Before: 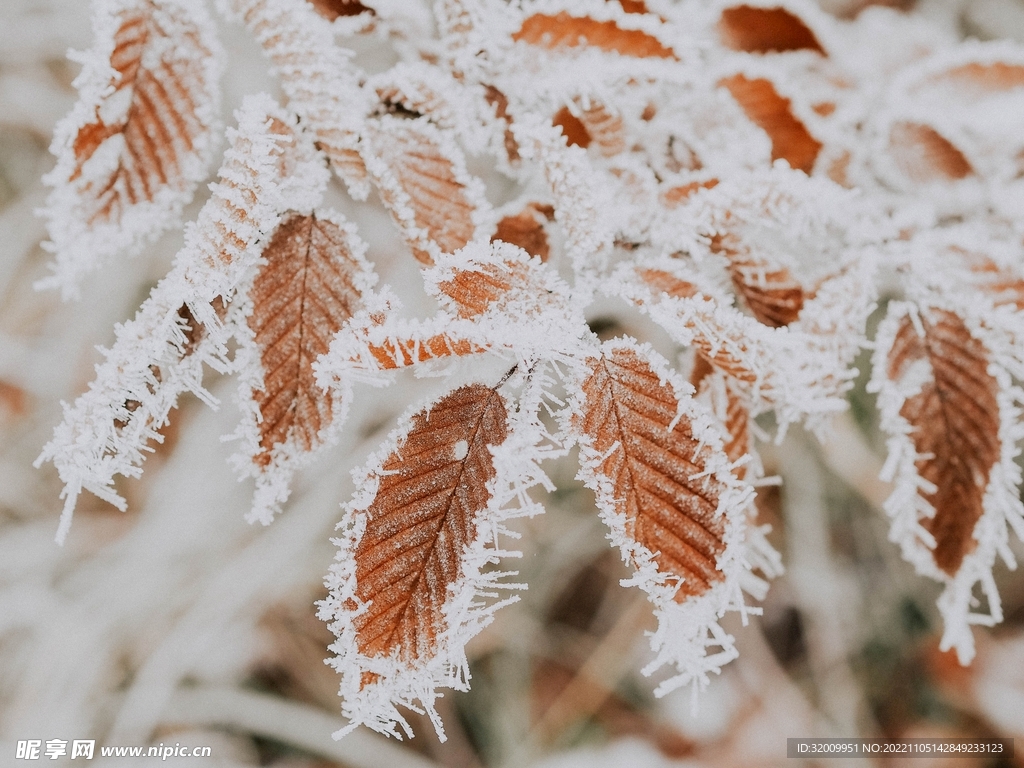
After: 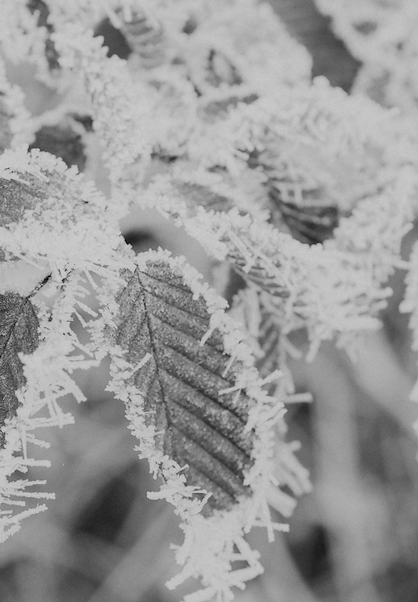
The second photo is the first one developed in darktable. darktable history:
crop: left 45.721%, top 13.393%, right 14.118%, bottom 10.01%
monochrome: a 14.95, b -89.96
rotate and perspective: rotation 1.72°, automatic cropping off
